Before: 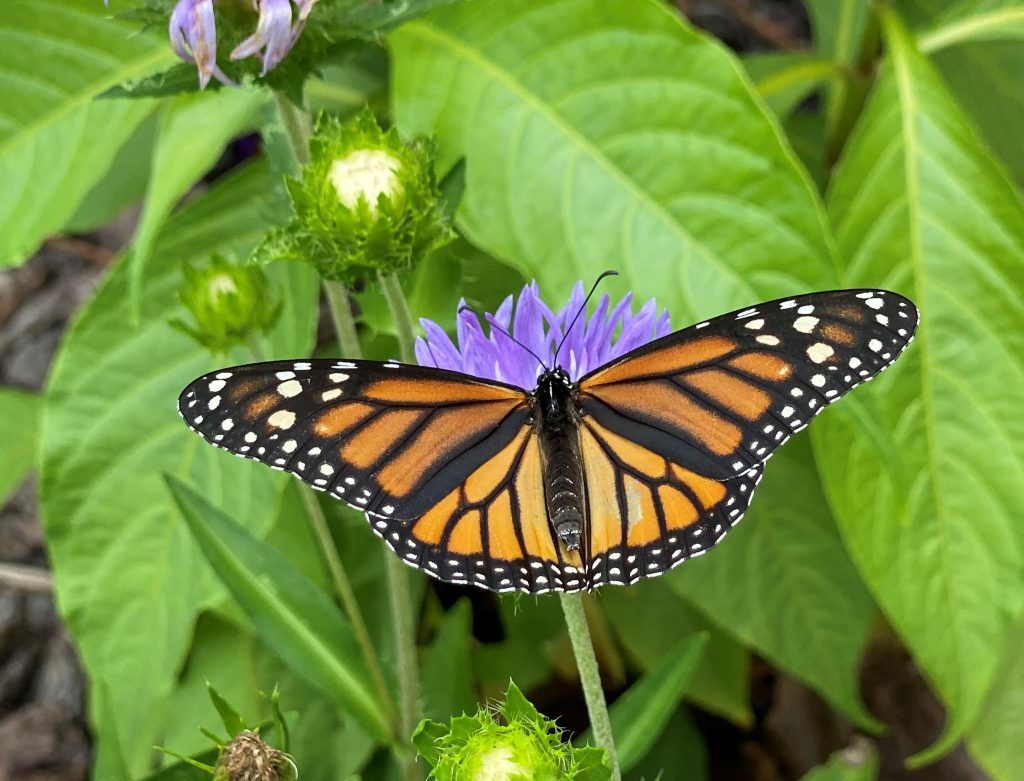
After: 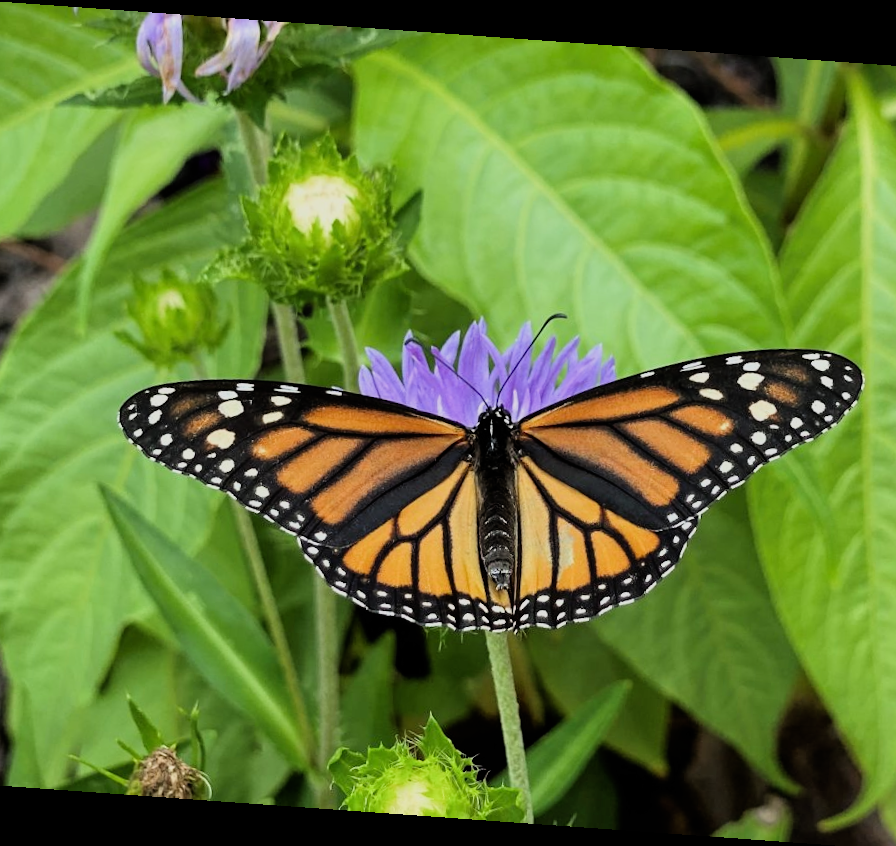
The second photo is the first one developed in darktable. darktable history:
filmic rgb: black relative exposure -7.75 EV, white relative exposure 4.4 EV, threshold 3 EV, hardness 3.76, latitude 50%, contrast 1.1, color science v5 (2021), contrast in shadows safe, contrast in highlights safe, enable highlight reconstruction true
crop: left 8.026%, right 7.374%
rotate and perspective: rotation 4.1°, automatic cropping off
